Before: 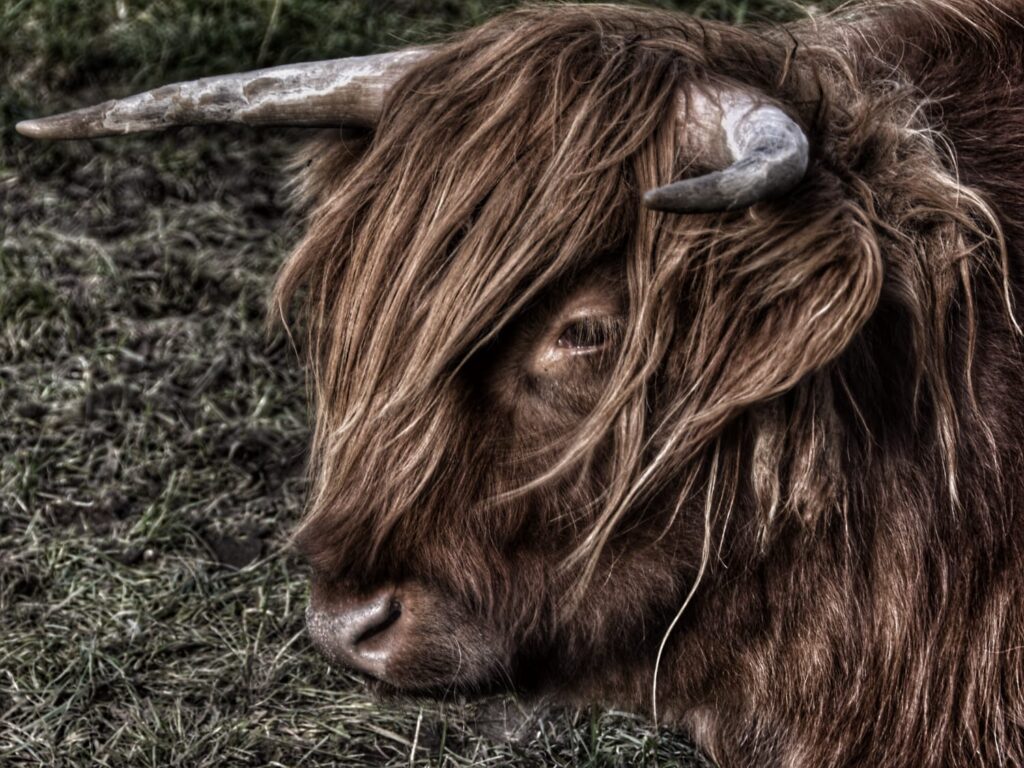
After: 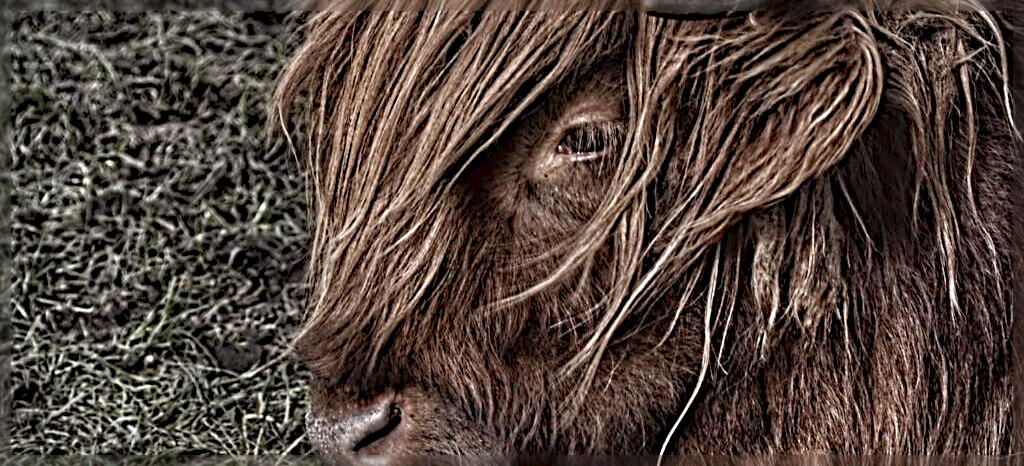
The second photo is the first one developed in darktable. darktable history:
crop and rotate: top 25.357%, bottom 13.942%
vignetting: on, module defaults
color balance rgb: contrast -30%
sharpen: radius 4.001, amount 2
